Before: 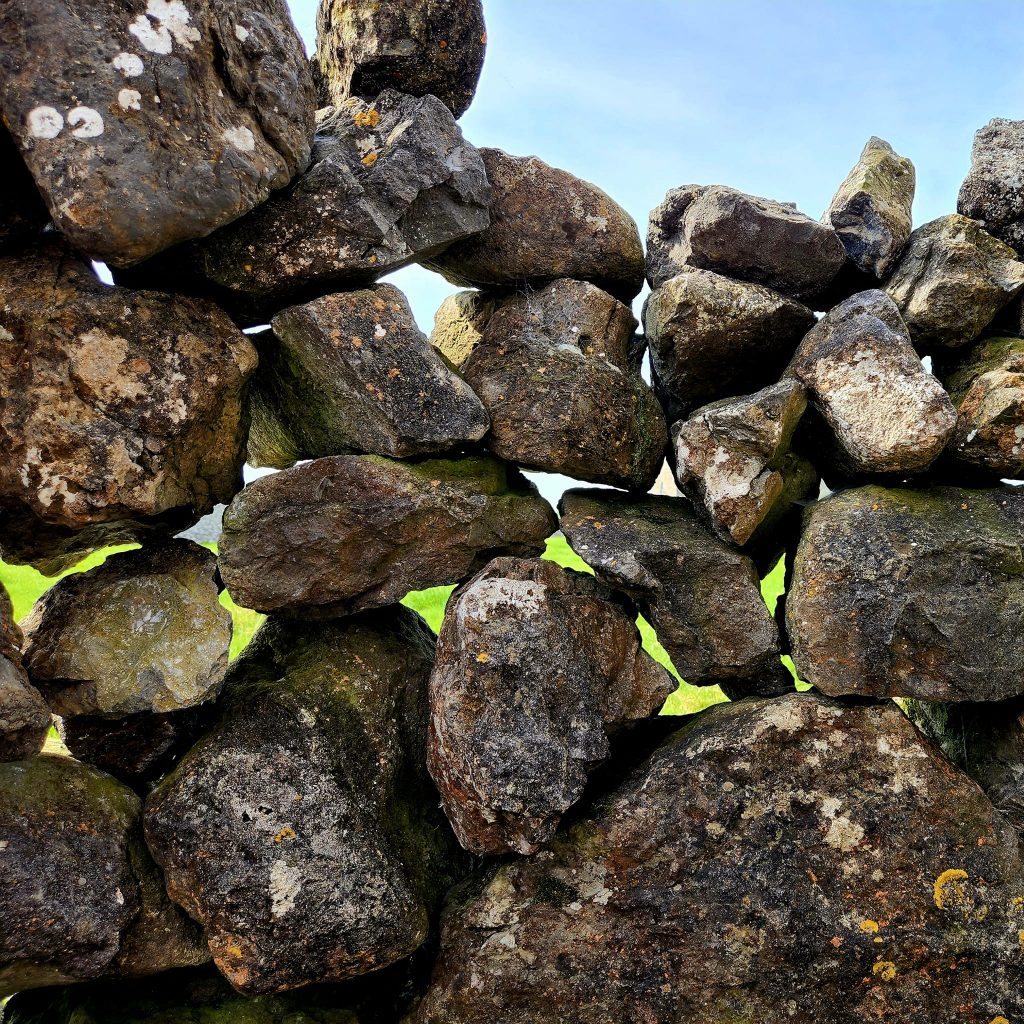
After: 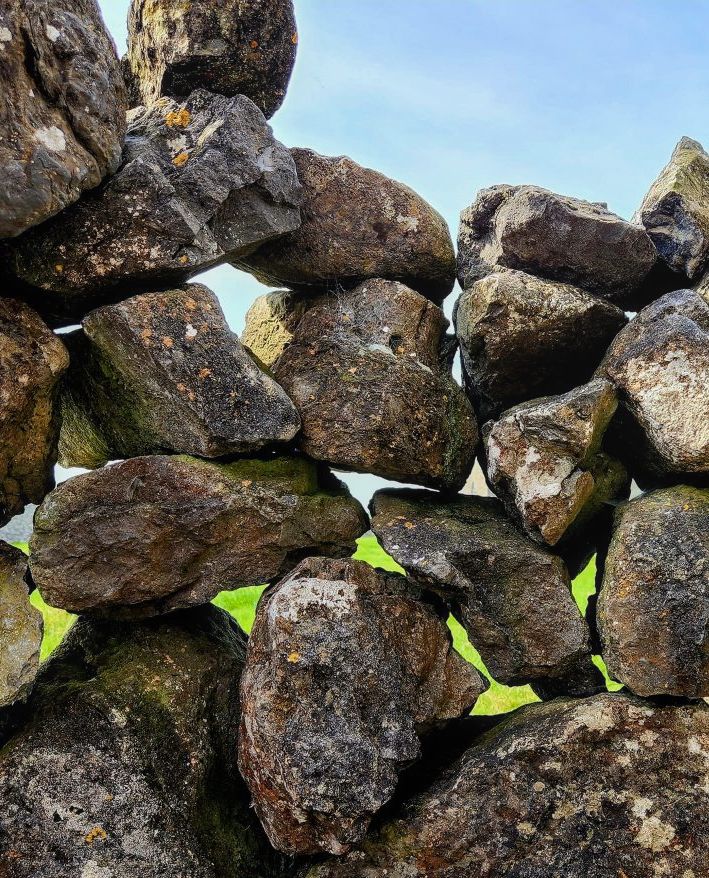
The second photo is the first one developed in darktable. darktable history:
local contrast: detail 110%
crop: left 18.547%, right 12.191%, bottom 14.226%
